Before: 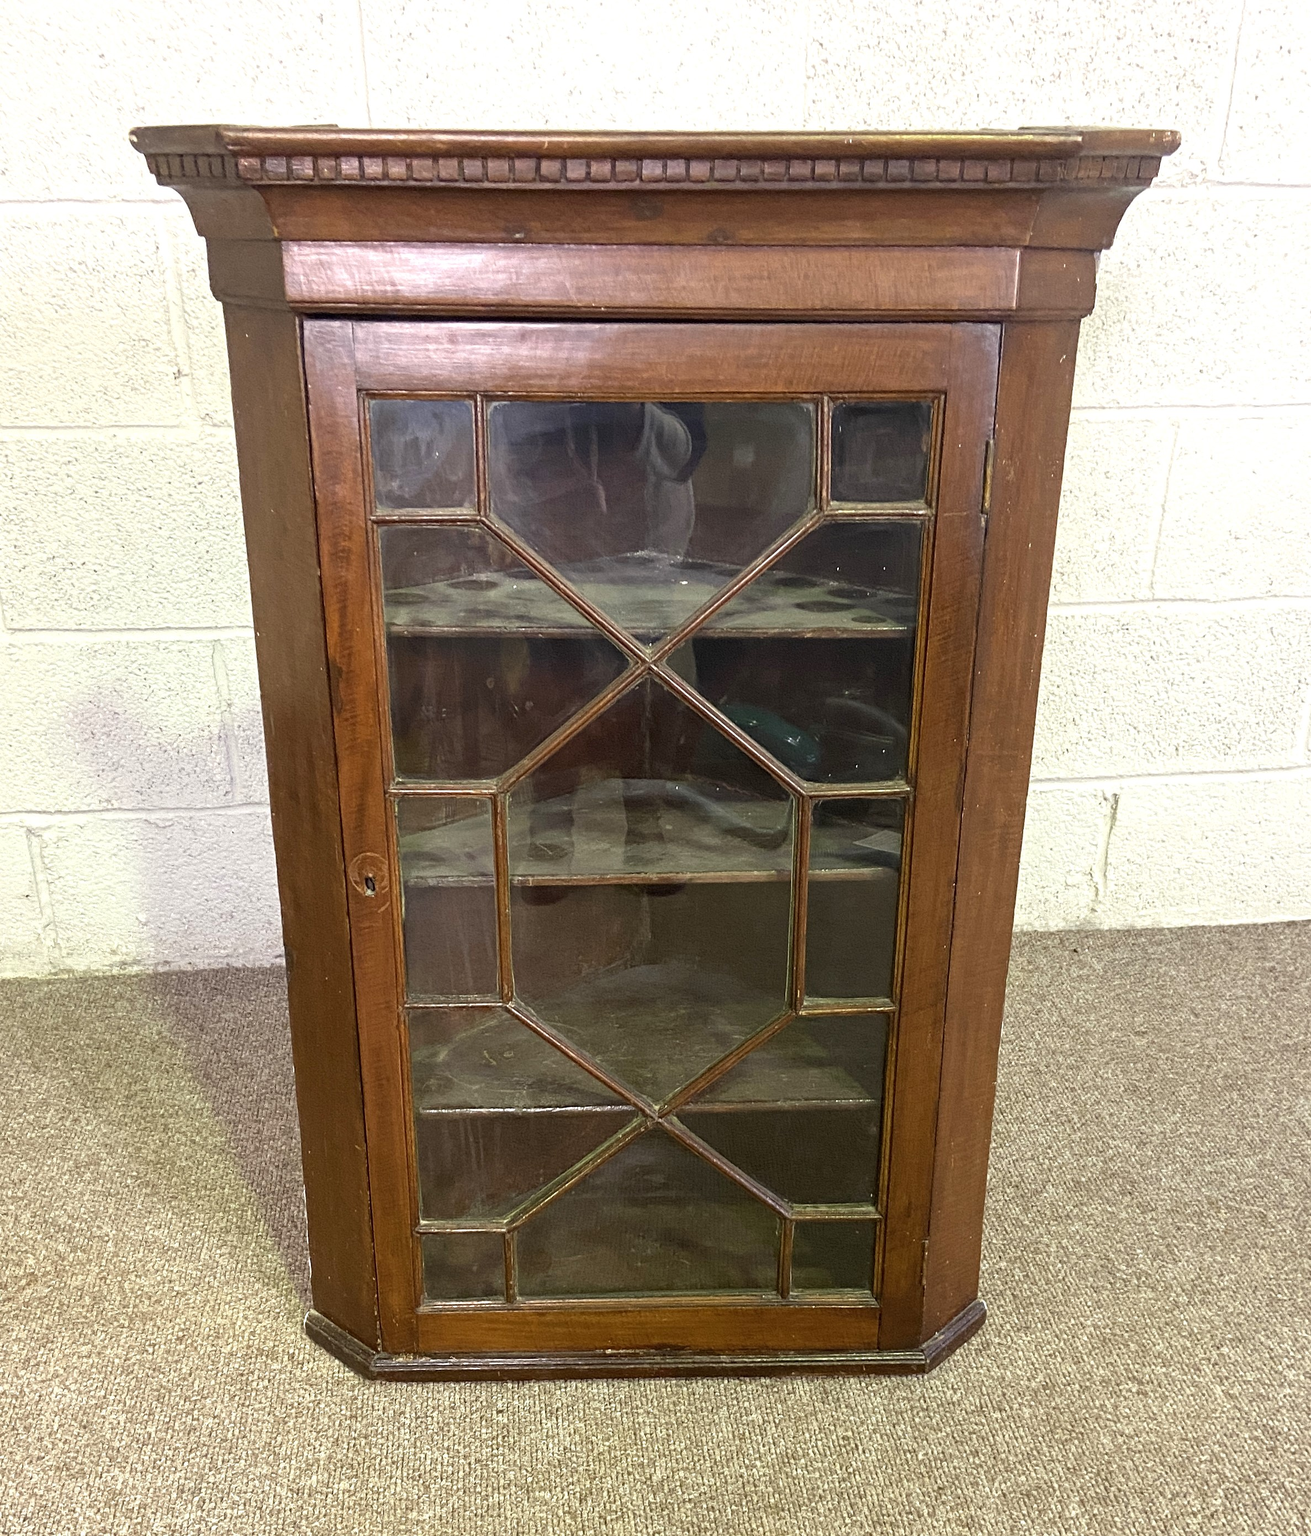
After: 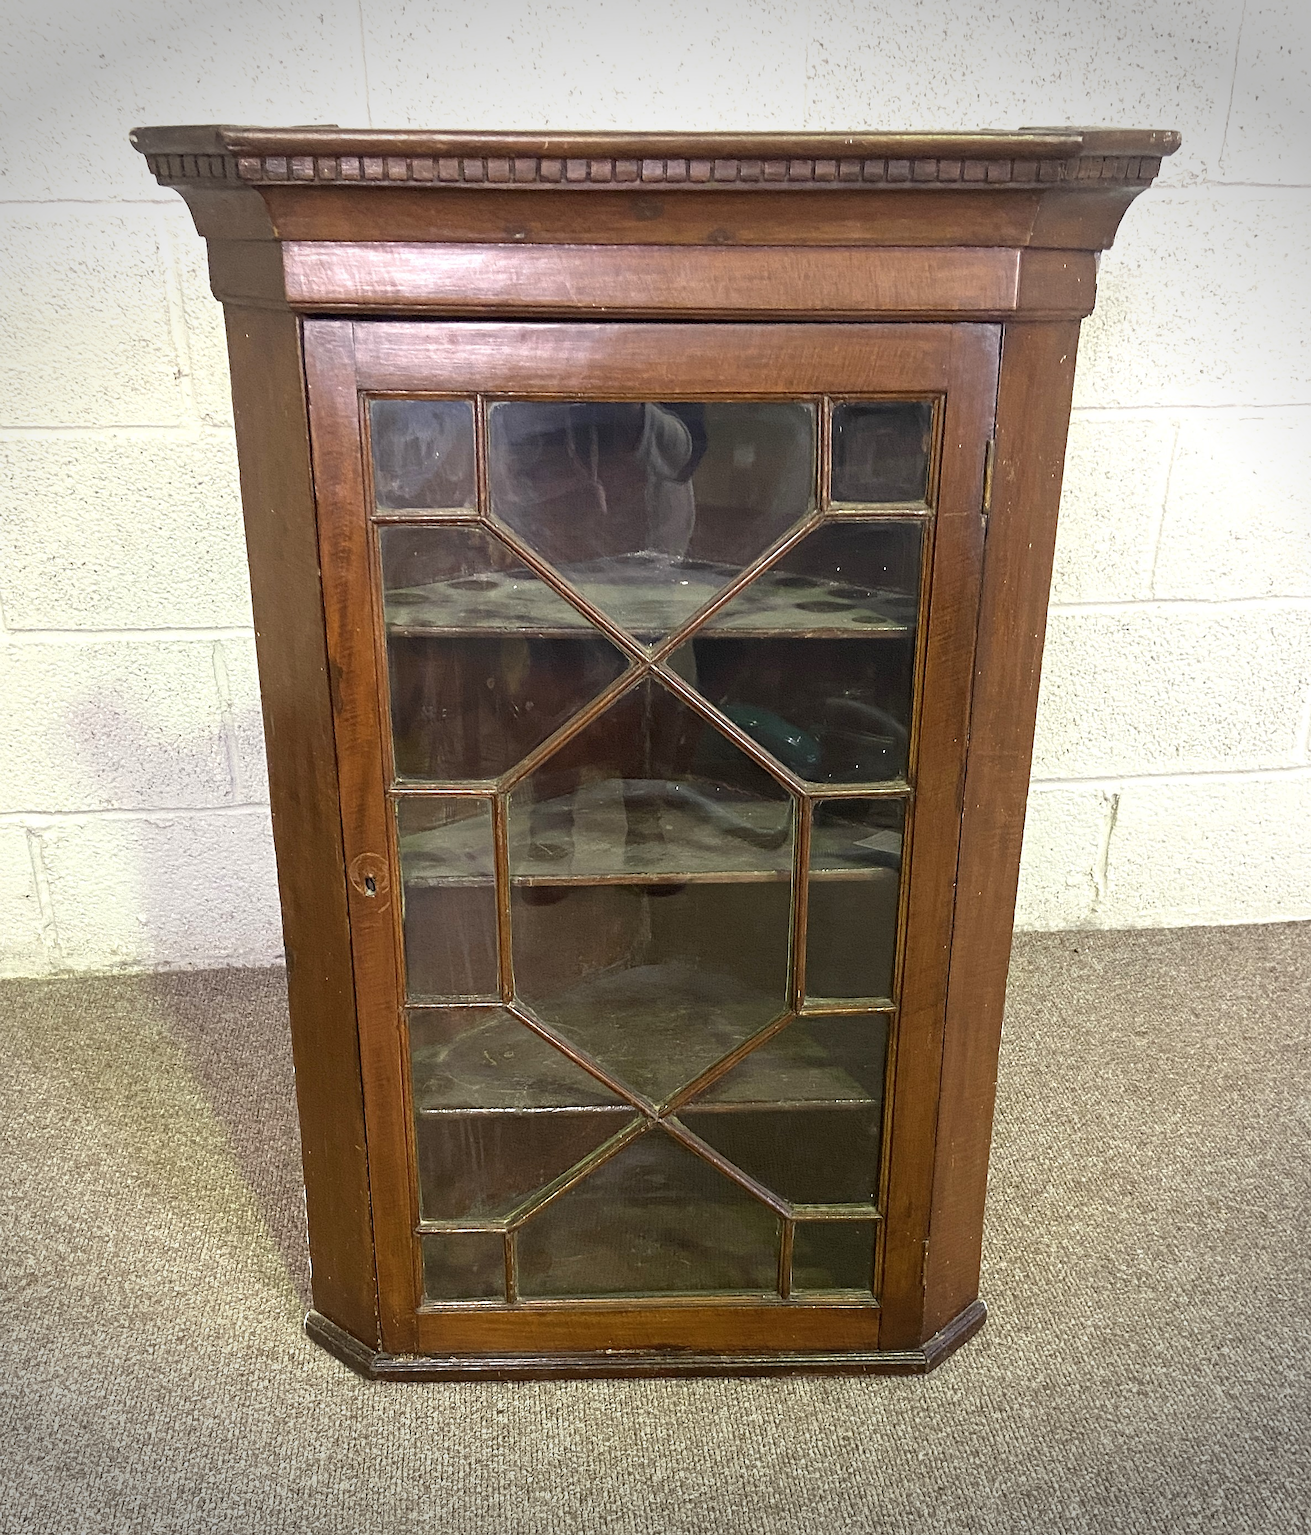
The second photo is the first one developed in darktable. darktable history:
vignetting: fall-off start 88.62%, fall-off radius 43.13%, brightness -0.512, saturation -0.513, width/height ratio 1.168
sharpen: radius 1.011, threshold 0.879
color zones: curves: ch1 [(0.25, 0.5) (0.747, 0.71)]
